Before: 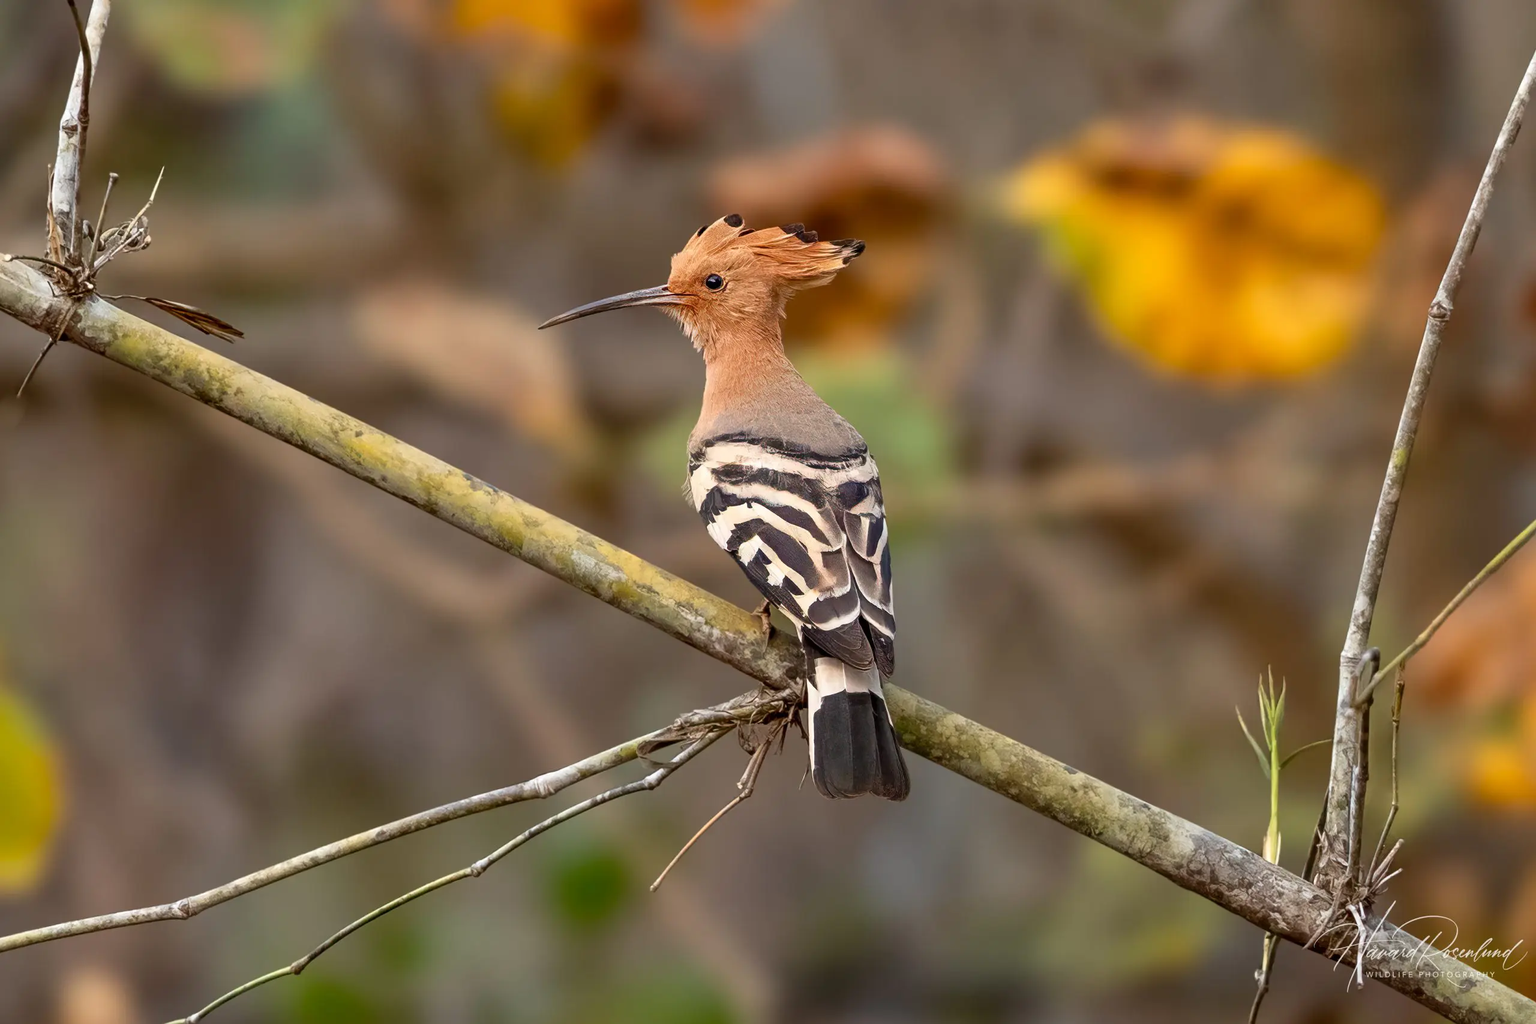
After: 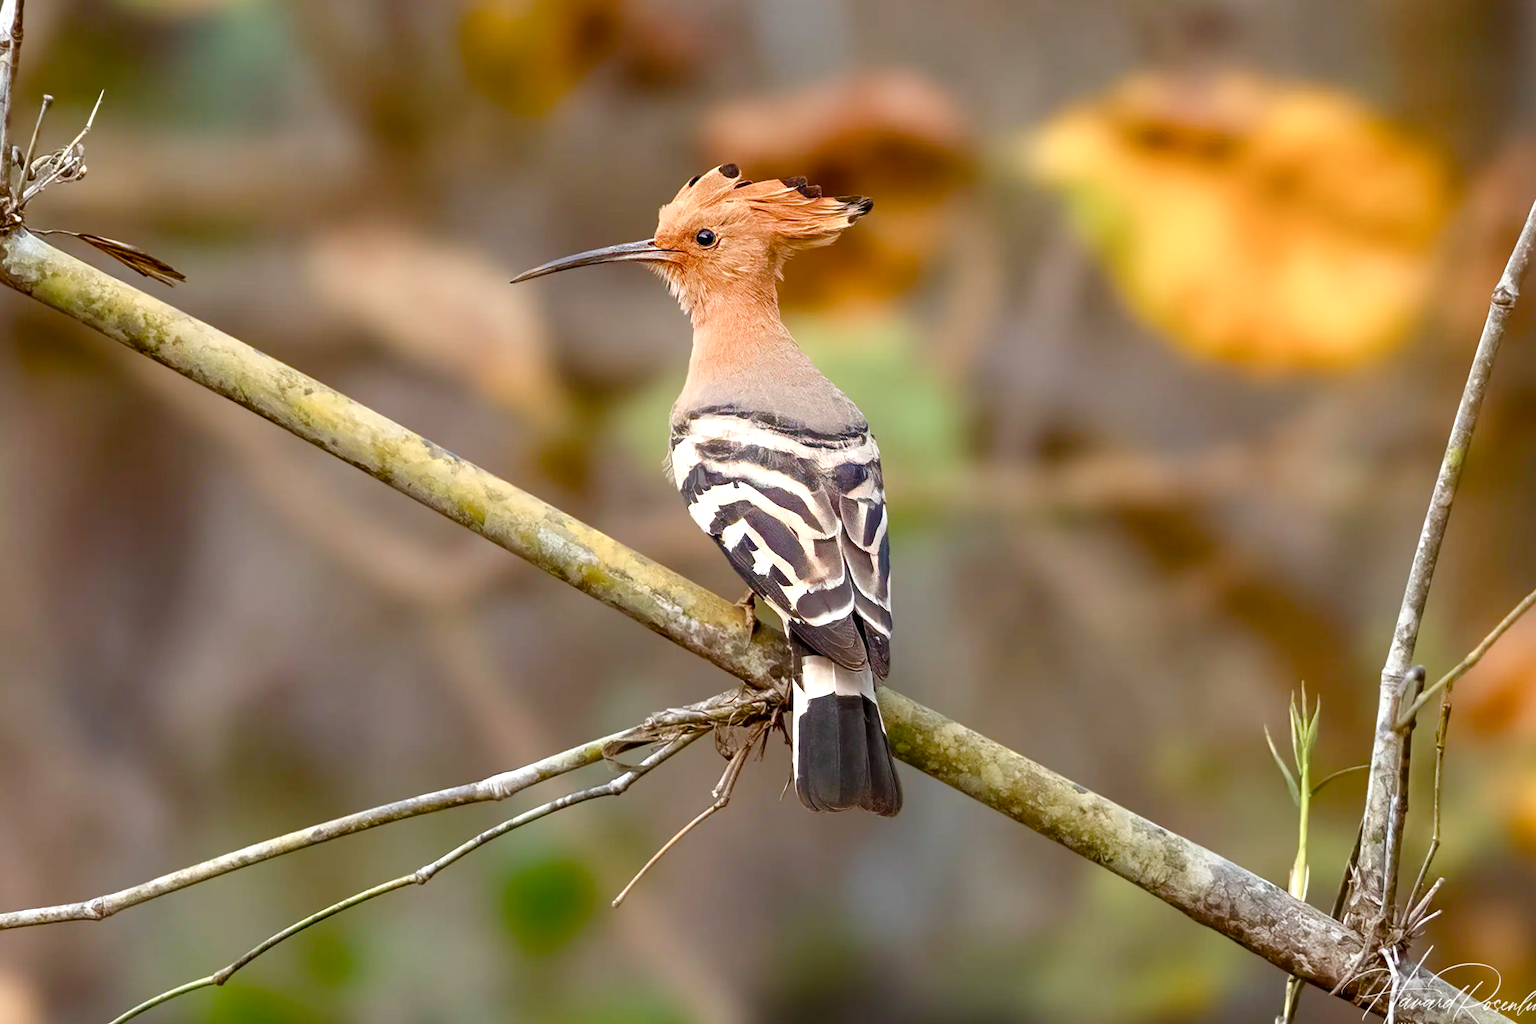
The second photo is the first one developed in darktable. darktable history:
shadows and highlights: shadows -90, highlights 90, soften with gaussian
color balance rgb: perceptual saturation grading › global saturation 20%, perceptual saturation grading › highlights -50%, perceptual saturation grading › shadows 30%, perceptual brilliance grading › global brilliance 10%, perceptual brilliance grading › shadows 15%
white balance: red 0.982, blue 1.018
crop and rotate: angle -1.96°, left 3.097%, top 4.154%, right 1.586%, bottom 0.529%
